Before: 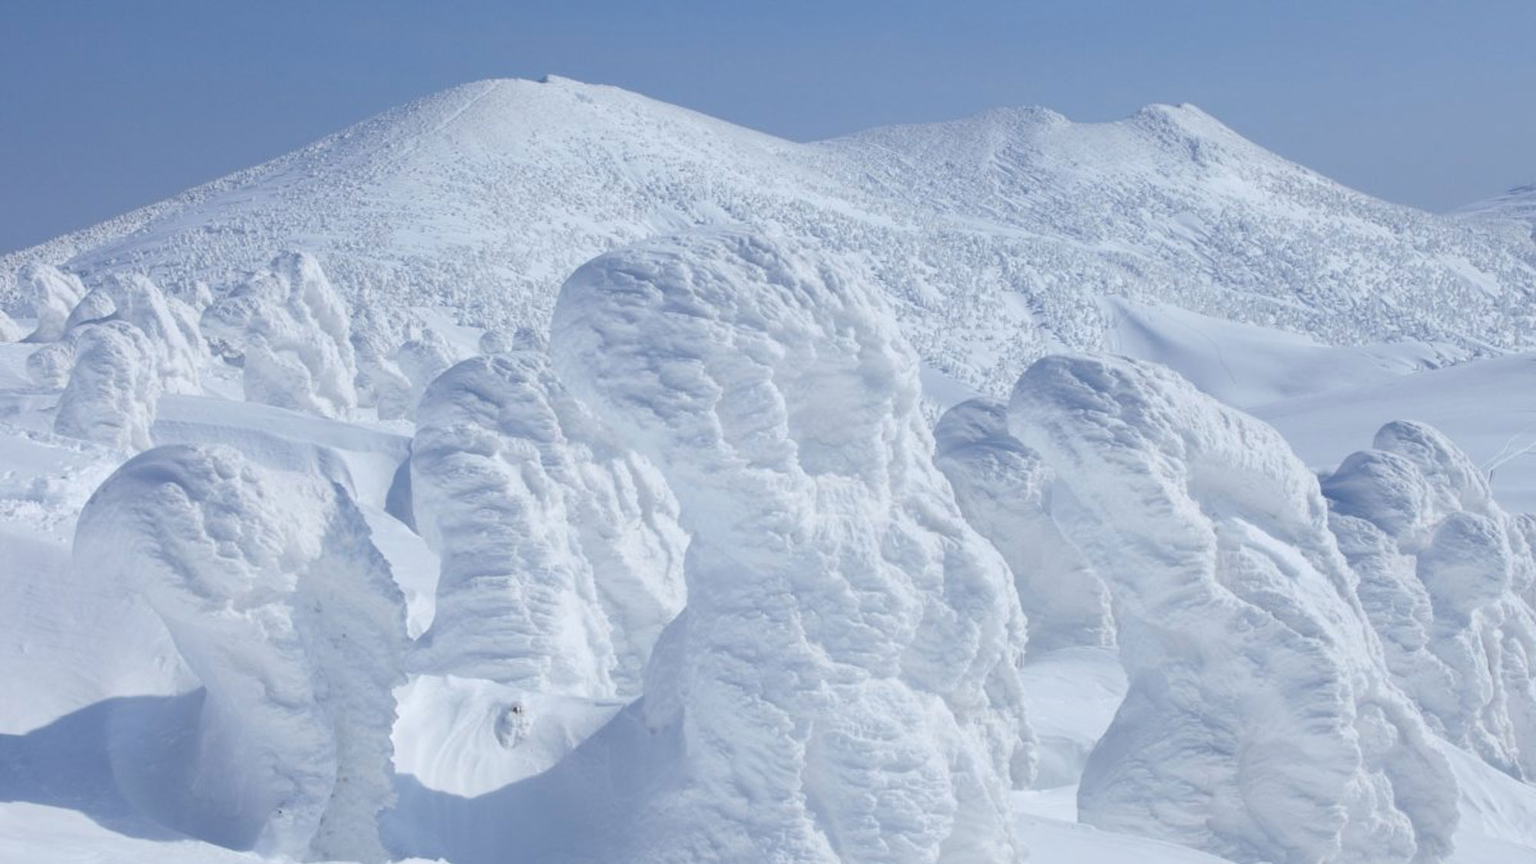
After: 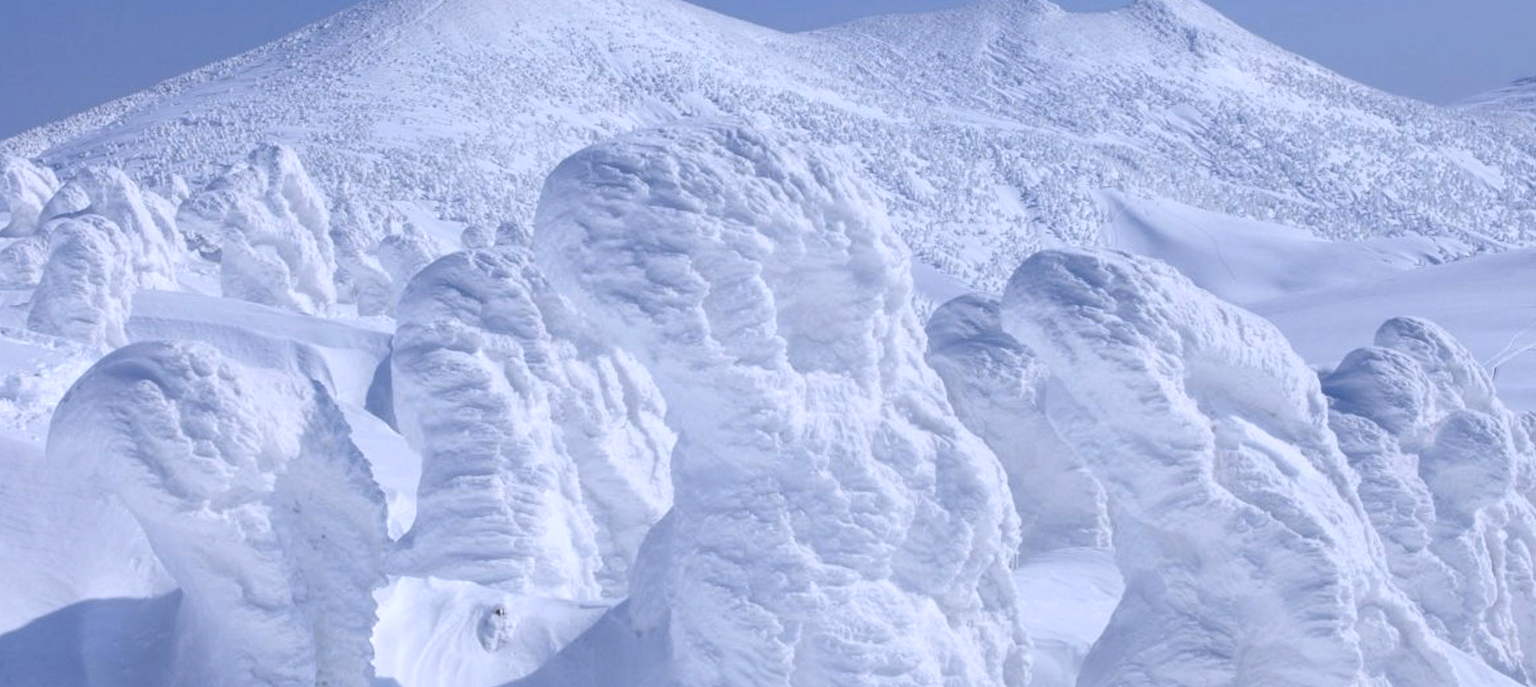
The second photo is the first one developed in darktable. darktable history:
white balance: red 1.004, blue 1.096
crop and rotate: left 1.814%, top 12.818%, right 0.25%, bottom 9.225%
local contrast: on, module defaults
